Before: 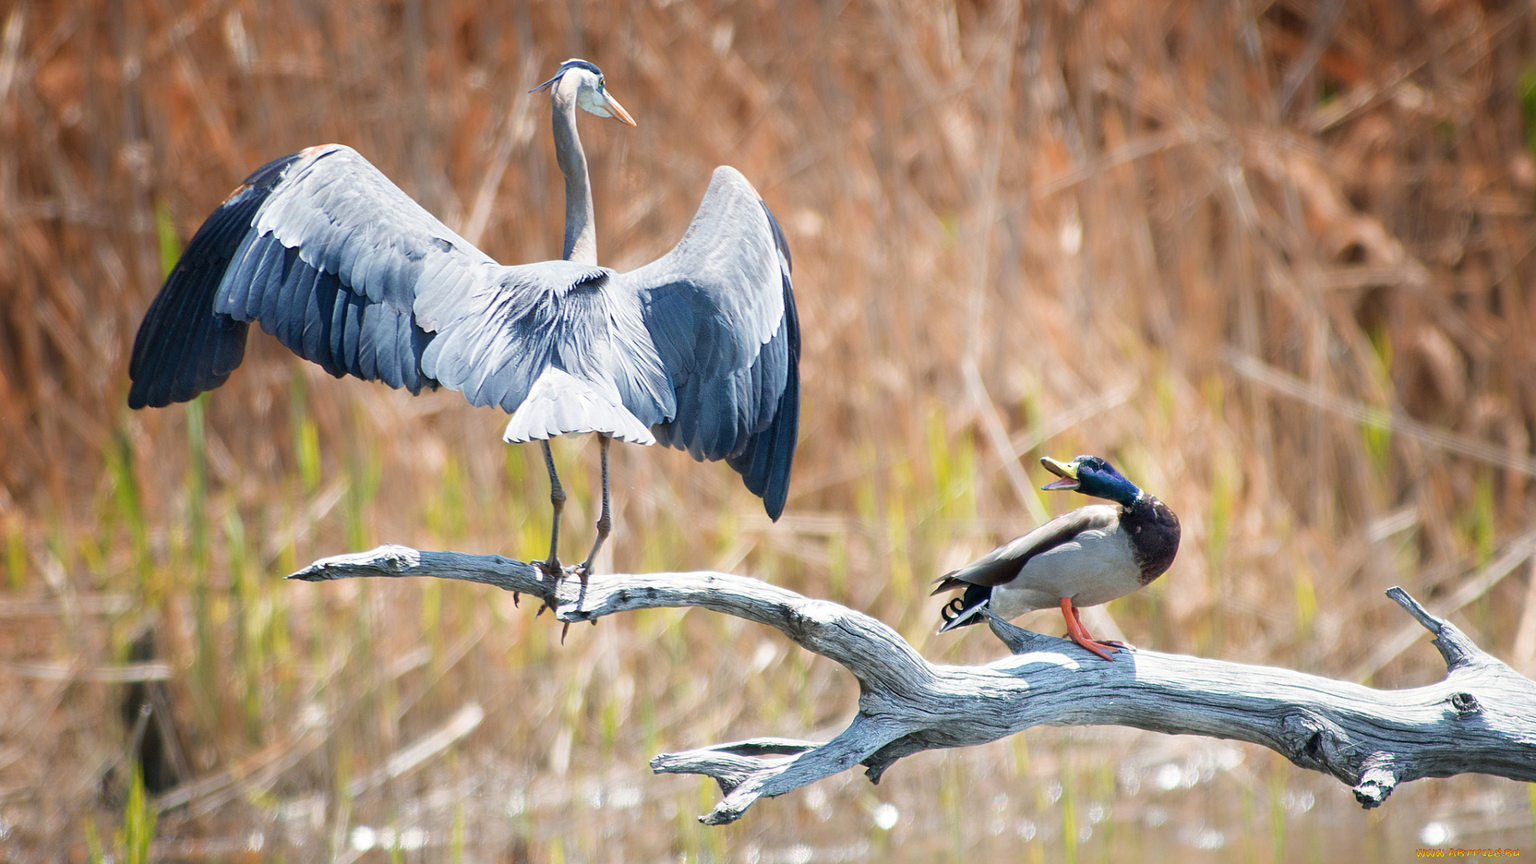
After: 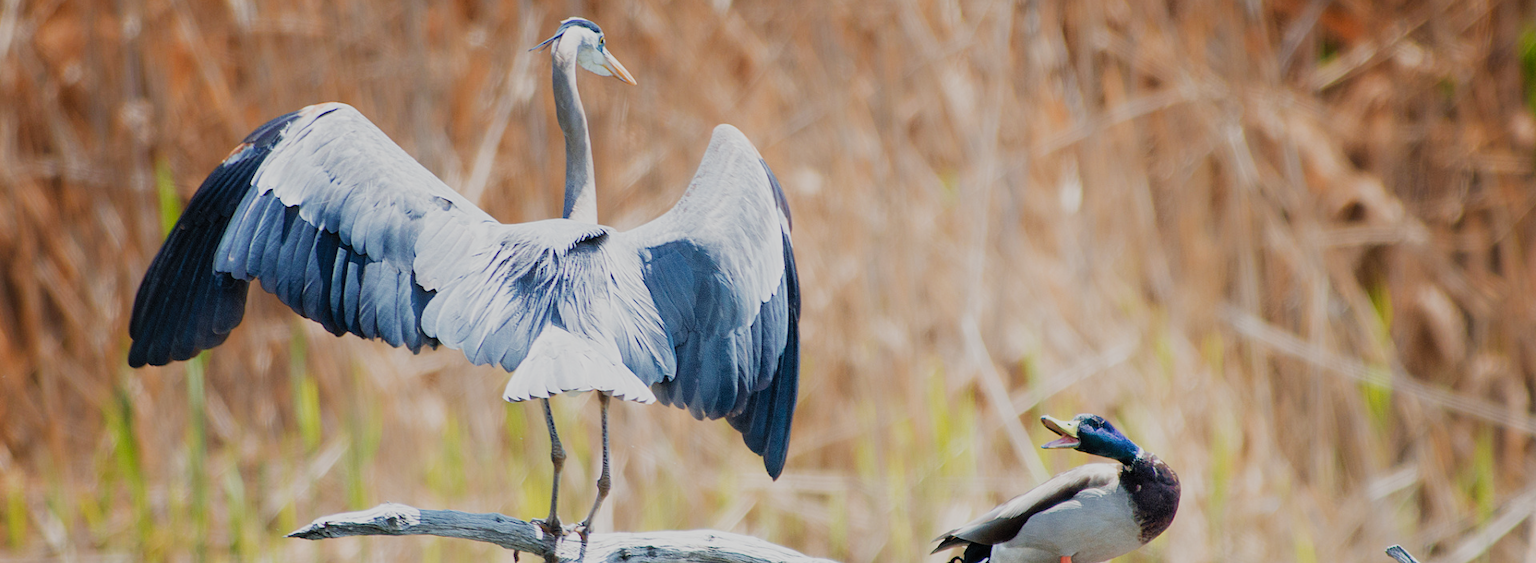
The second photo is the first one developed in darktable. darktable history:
crop and rotate: top 4.885%, bottom 29.864%
filmic rgb: black relative exposure -7.65 EV, white relative exposure 4.56 EV, threshold 3 EV, hardness 3.61, preserve chrominance no, color science v5 (2021), contrast in shadows safe, contrast in highlights safe, enable highlight reconstruction true
levels: black 0.079%, levels [0, 0.478, 1]
